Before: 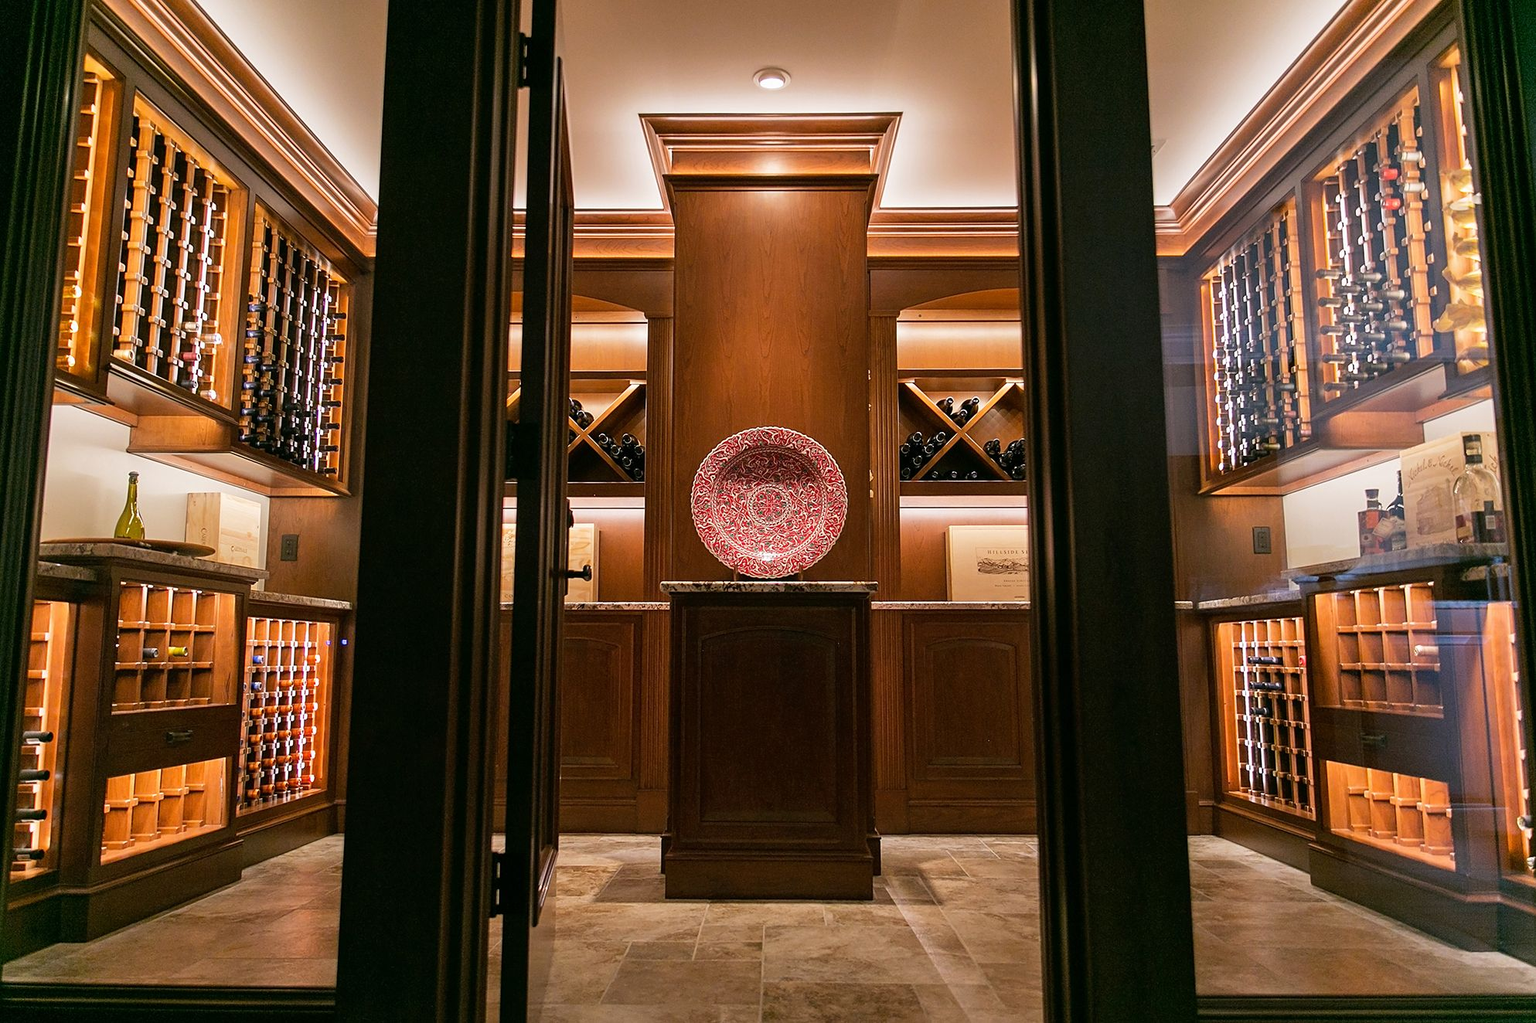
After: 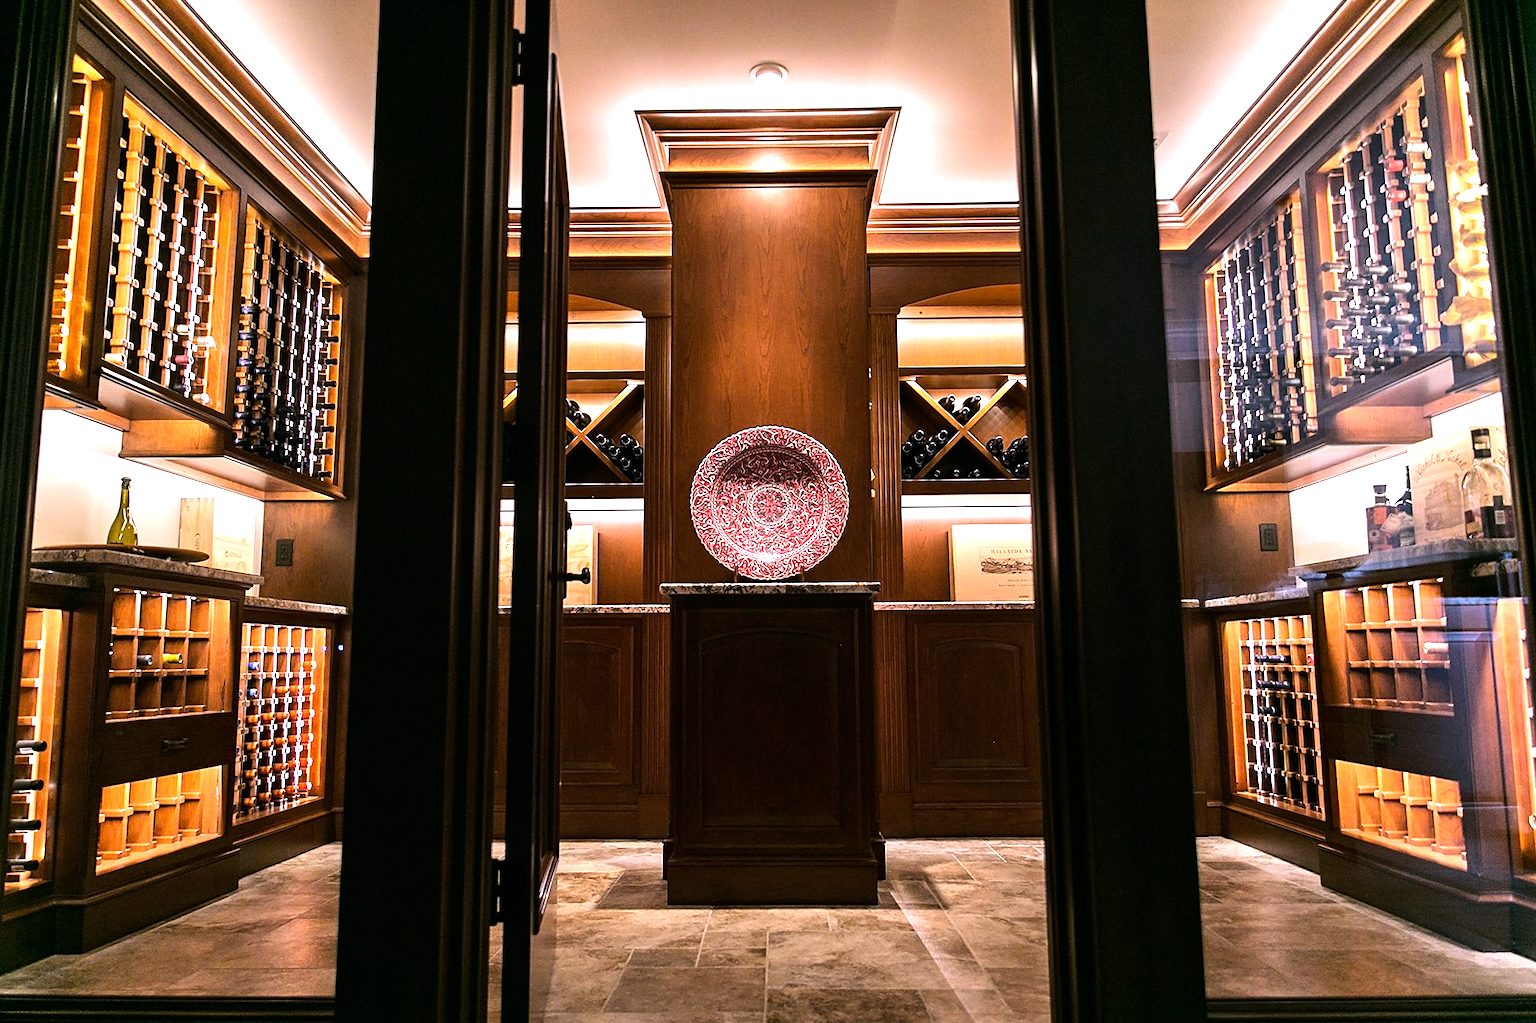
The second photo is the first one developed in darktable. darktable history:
rotate and perspective: rotation -0.45°, automatic cropping original format, crop left 0.008, crop right 0.992, crop top 0.012, crop bottom 0.988
white balance: red 1.004, blue 1.096
tone equalizer: -8 EV -1.08 EV, -7 EV -1.01 EV, -6 EV -0.867 EV, -5 EV -0.578 EV, -3 EV 0.578 EV, -2 EV 0.867 EV, -1 EV 1.01 EV, +0 EV 1.08 EV, edges refinement/feathering 500, mask exposure compensation -1.57 EV, preserve details no
